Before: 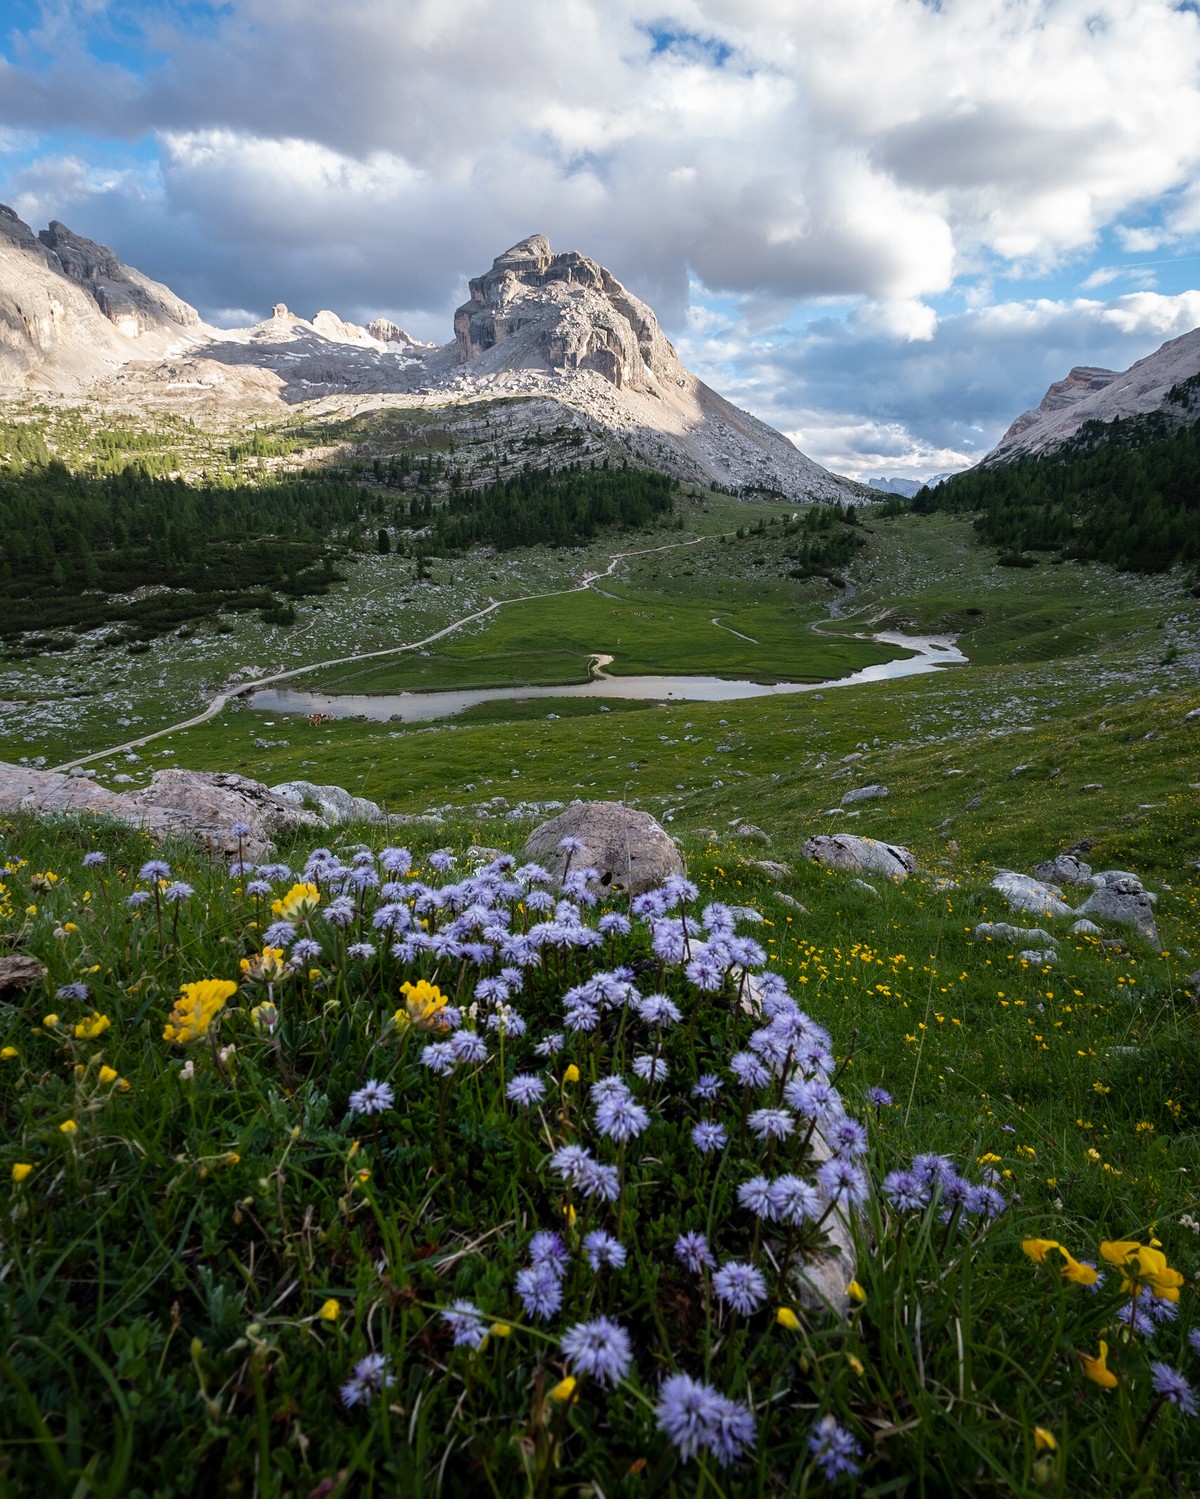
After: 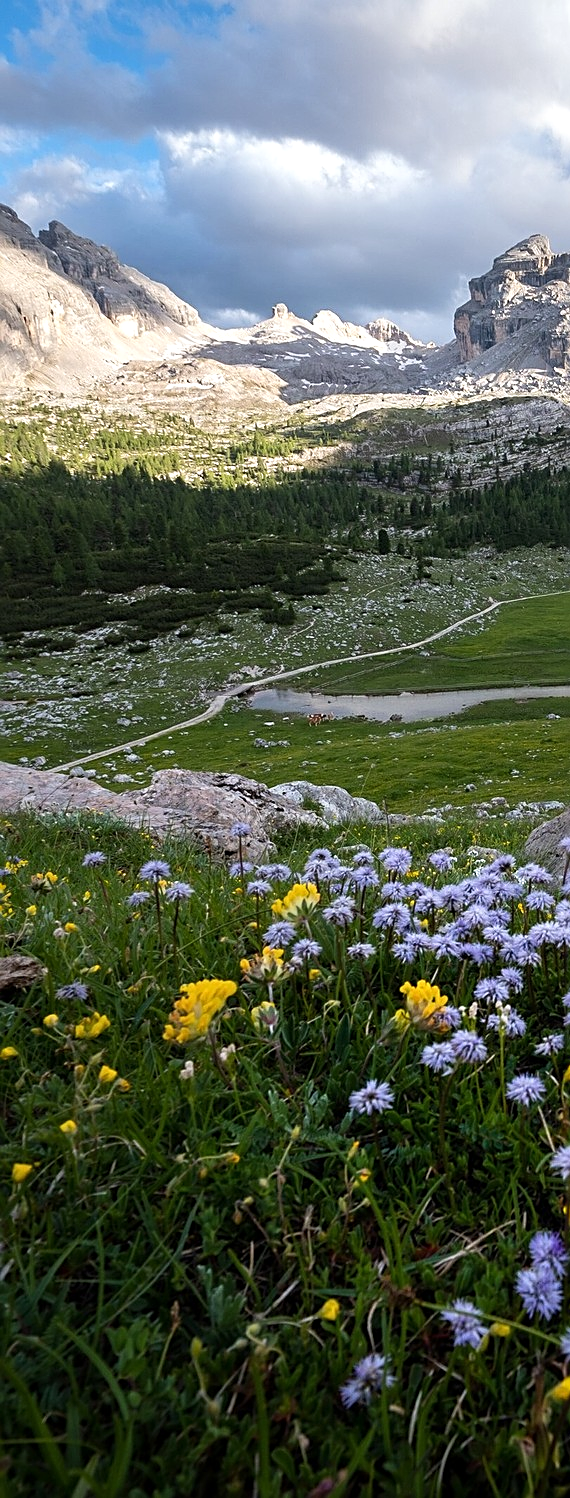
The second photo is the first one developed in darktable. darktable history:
exposure: exposure 0.214 EV, compensate highlight preservation false
sharpen: on, module defaults
crop and rotate: left 0.061%, top 0%, right 52.432%
